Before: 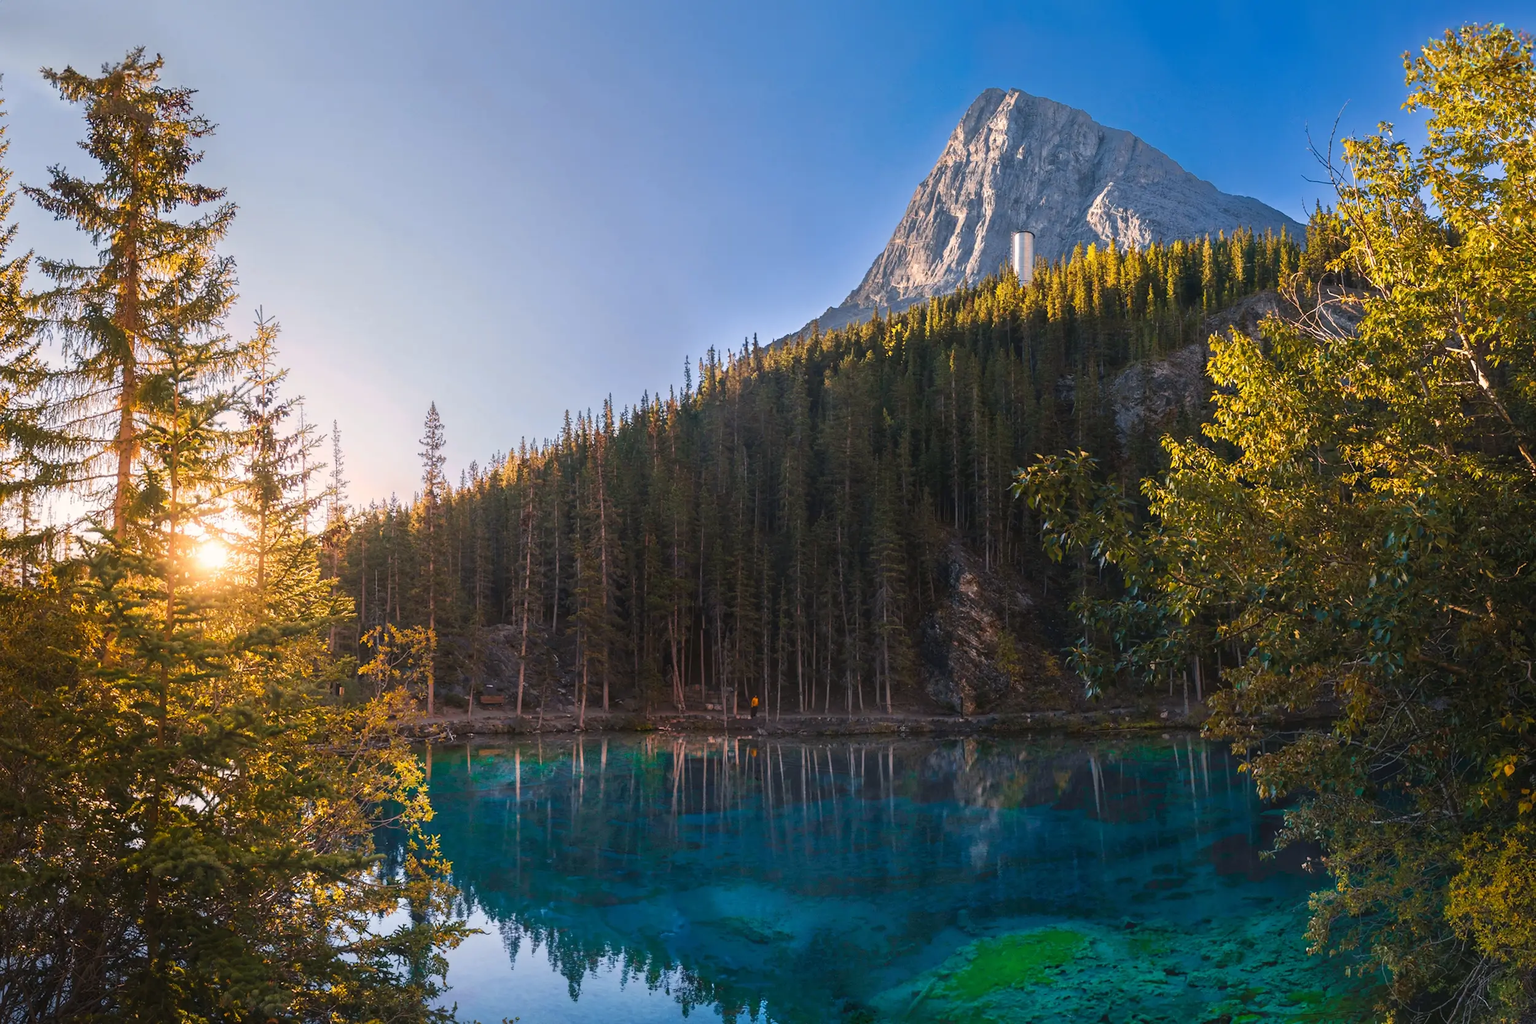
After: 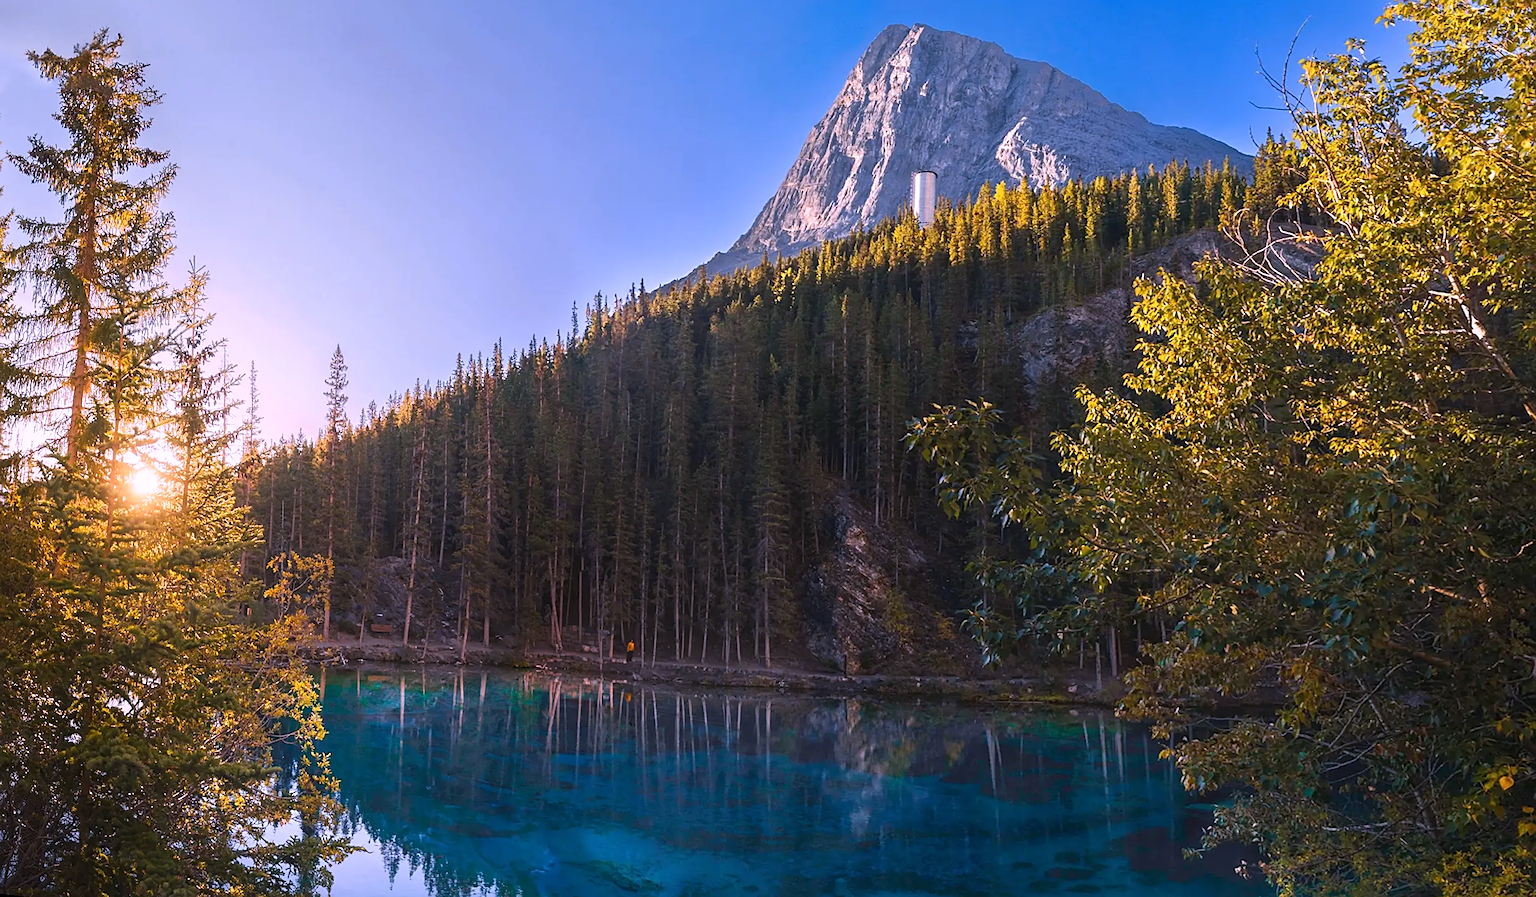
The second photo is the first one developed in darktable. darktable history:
rotate and perspective: rotation 1.69°, lens shift (vertical) -0.023, lens shift (horizontal) -0.291, crop left 0.025, crop right 0.988, crop top 0.092, crop bottom 0.842
tone equalizer: on, module defaults
sharpen: on, module defaults
white balance: red 1.042, blue 1.17
